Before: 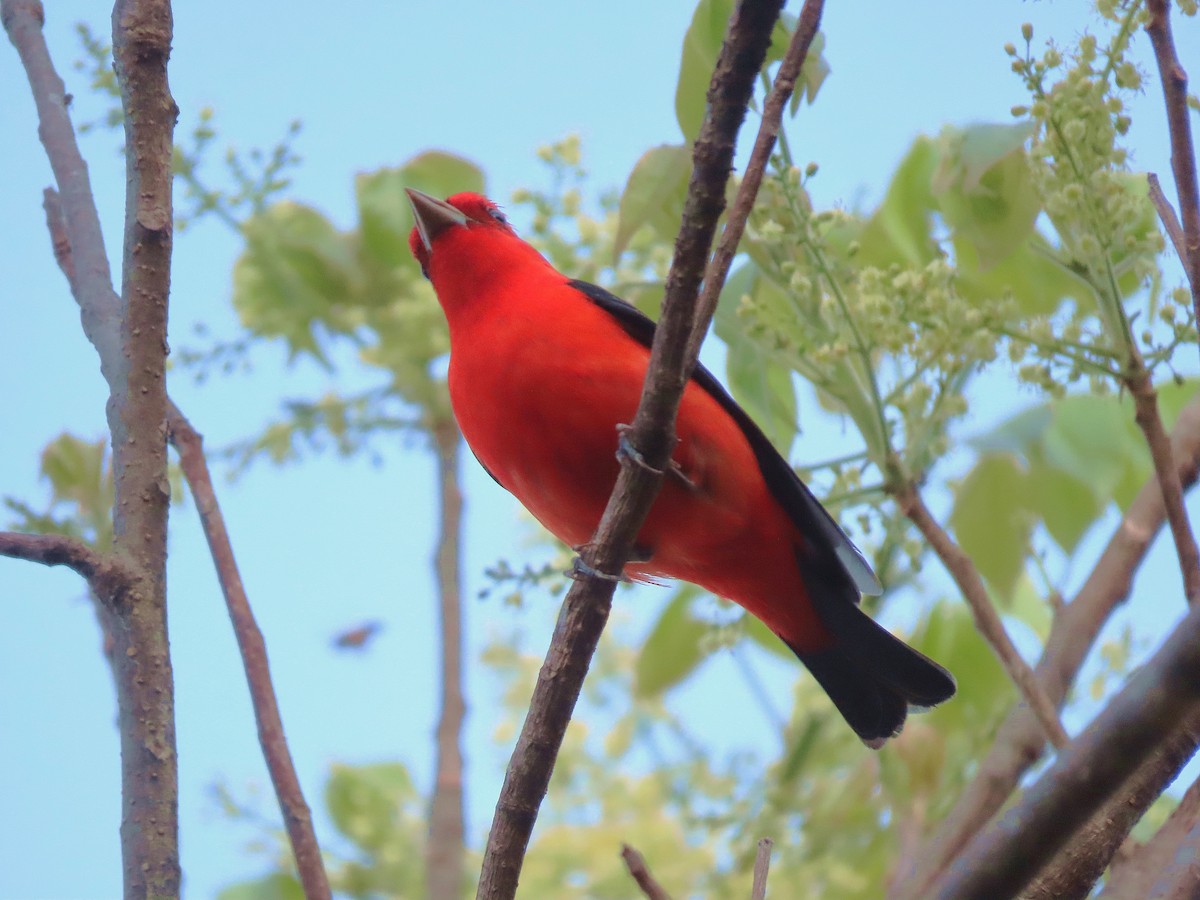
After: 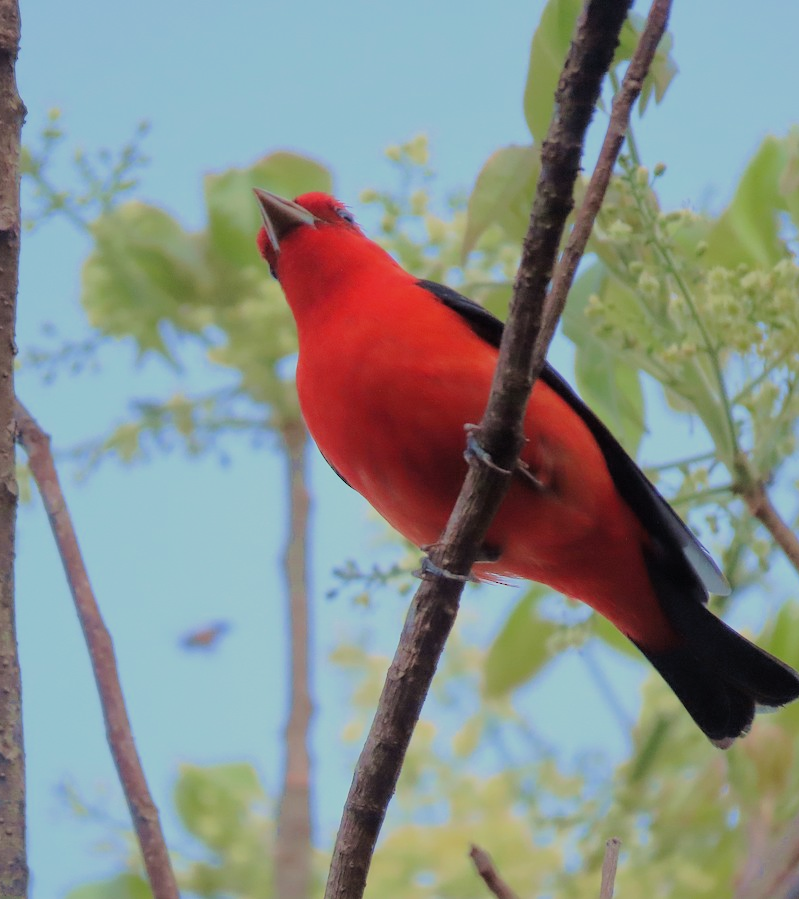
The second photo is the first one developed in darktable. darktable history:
bloom: size 9%, threshold 100%, strength 7%
filmic rgb: black relative exposure -7.15 EV, white relative exposure 5.36 EV, hardness 3.02, color science v6 (2022)
crop and rotate: left 12.673%, right 20.66%
